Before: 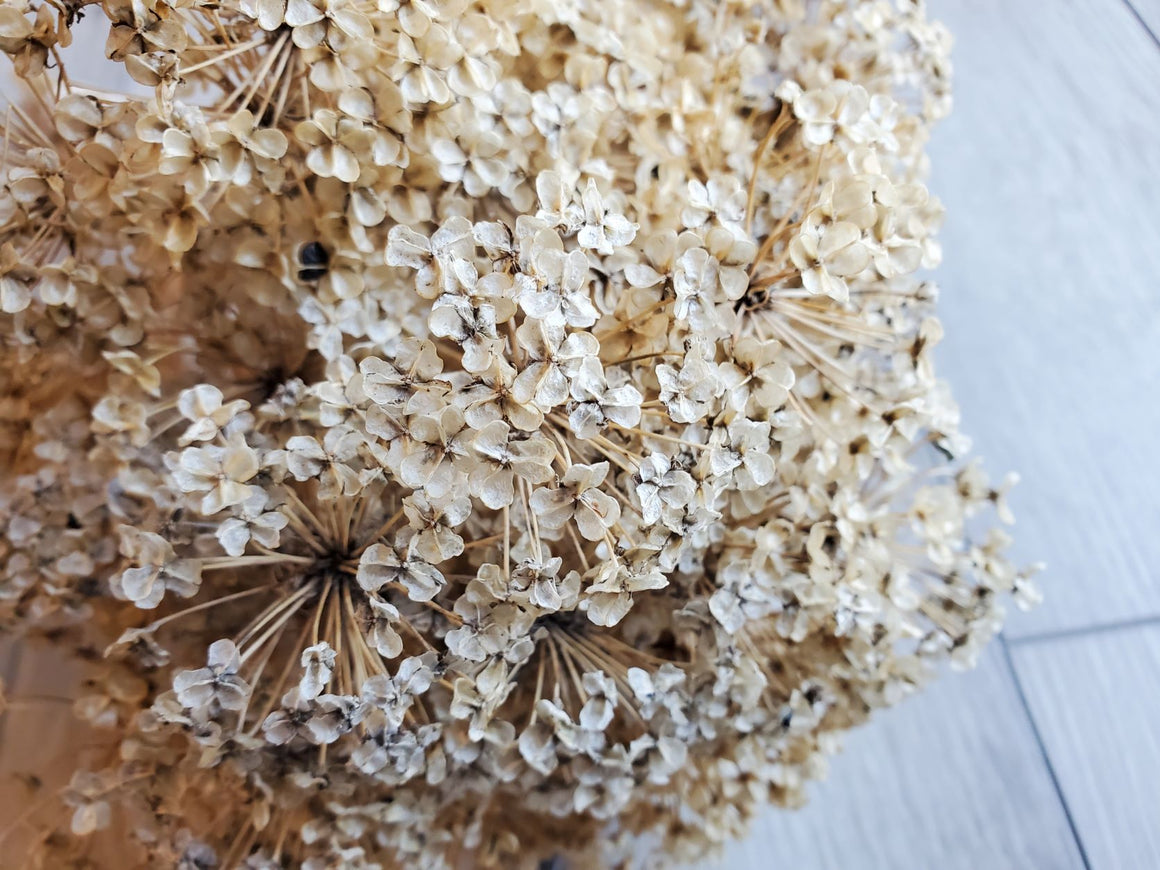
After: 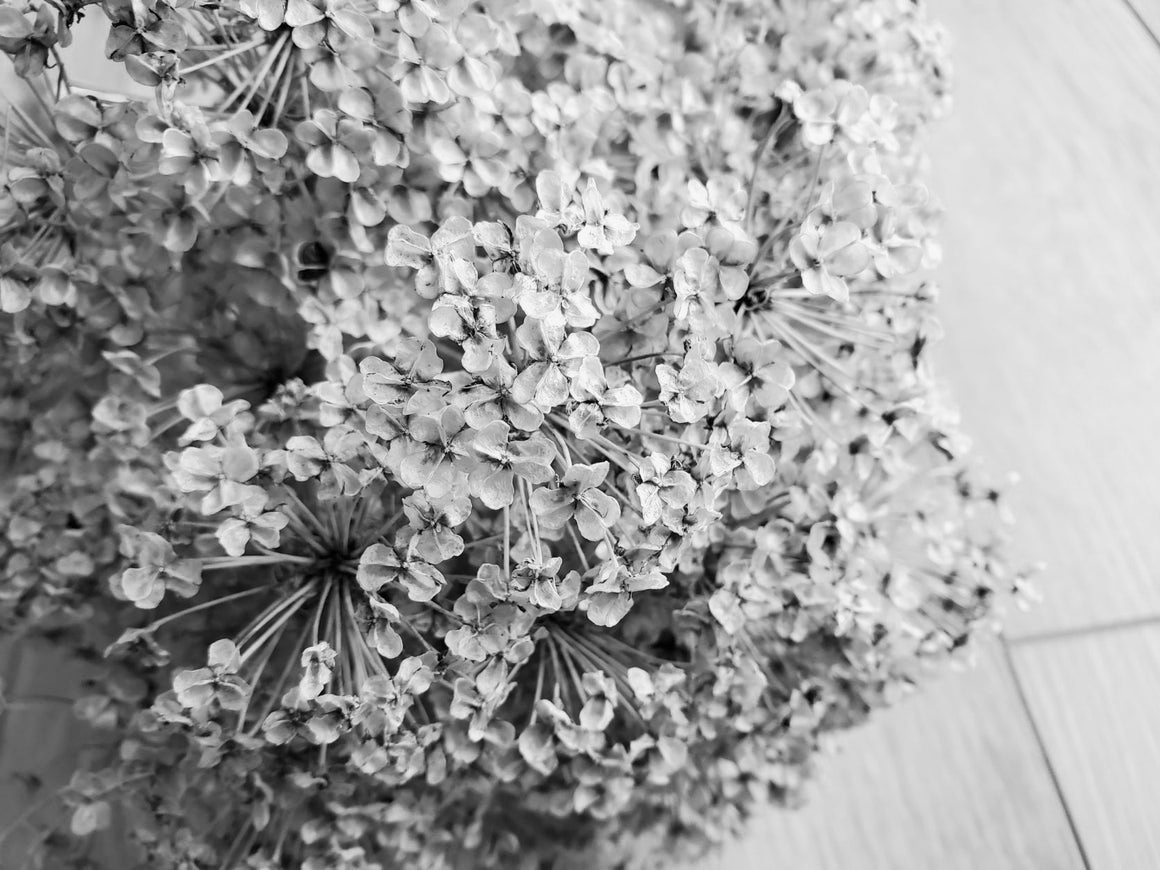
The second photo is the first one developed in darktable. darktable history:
color calibration: output gray [0.246, 0.254, 0.501, 0], gray › normalize channels true, illuminant same as pipeline (D50), adaptation XYZ, x 0.346, y 0.359, gamut compression 0
contrast brightness saturation: contrast 0.15, brightness 0.05
